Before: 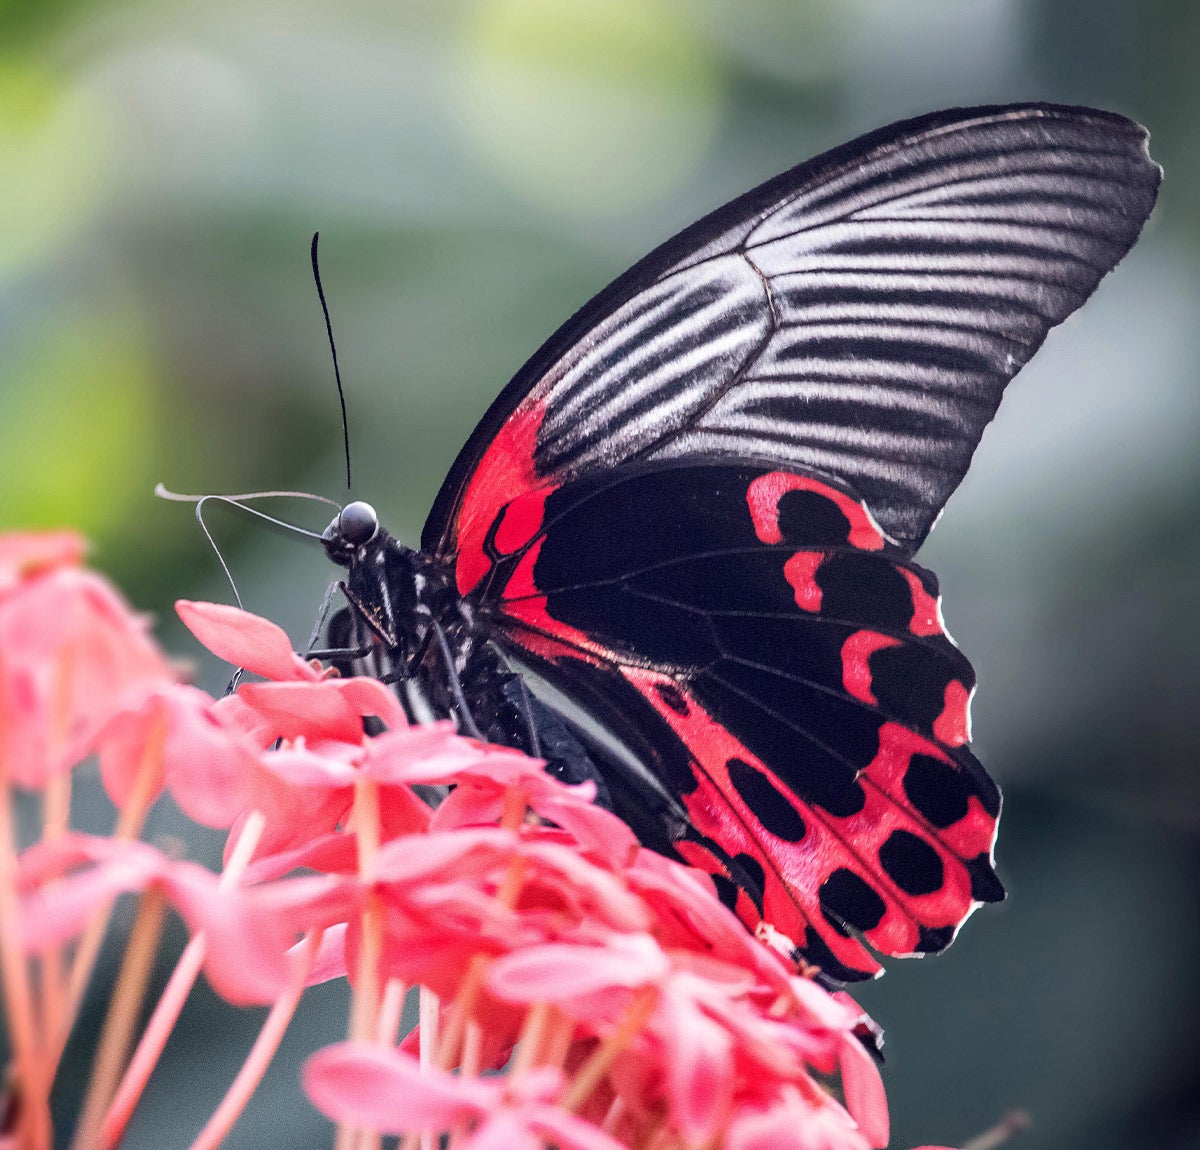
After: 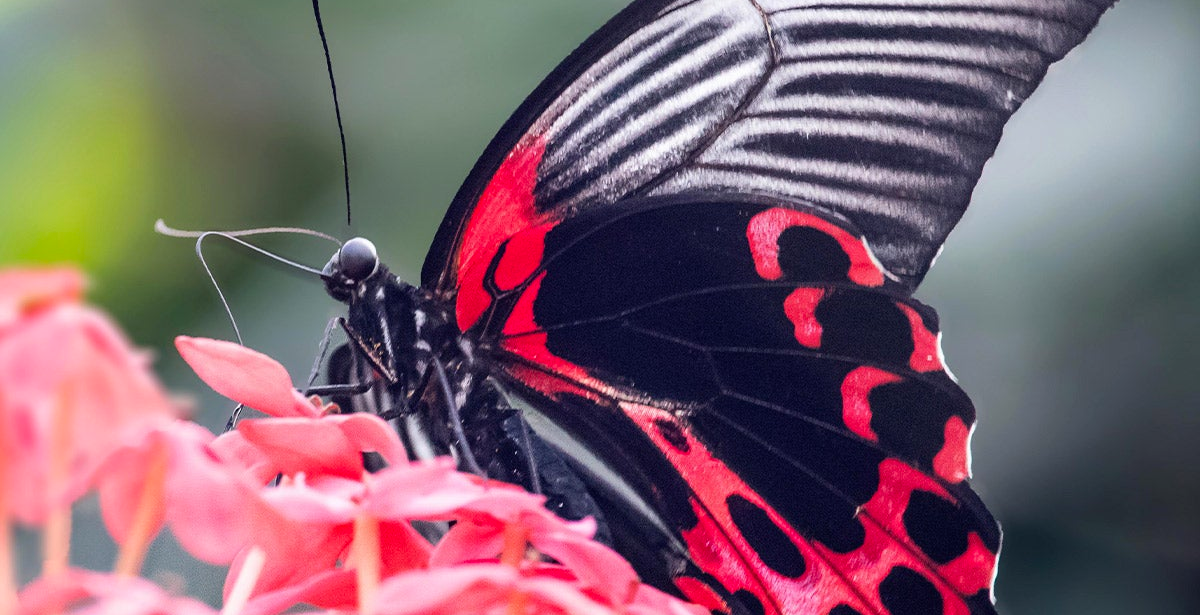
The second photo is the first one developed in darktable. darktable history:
crop and rotate: top 23.043%, bottom 23.437%
color balance: output saturation 110%
local contrast: mode bilateral grid, contrast 100, coarseness 100, detail 94%, midtone range 0.2
